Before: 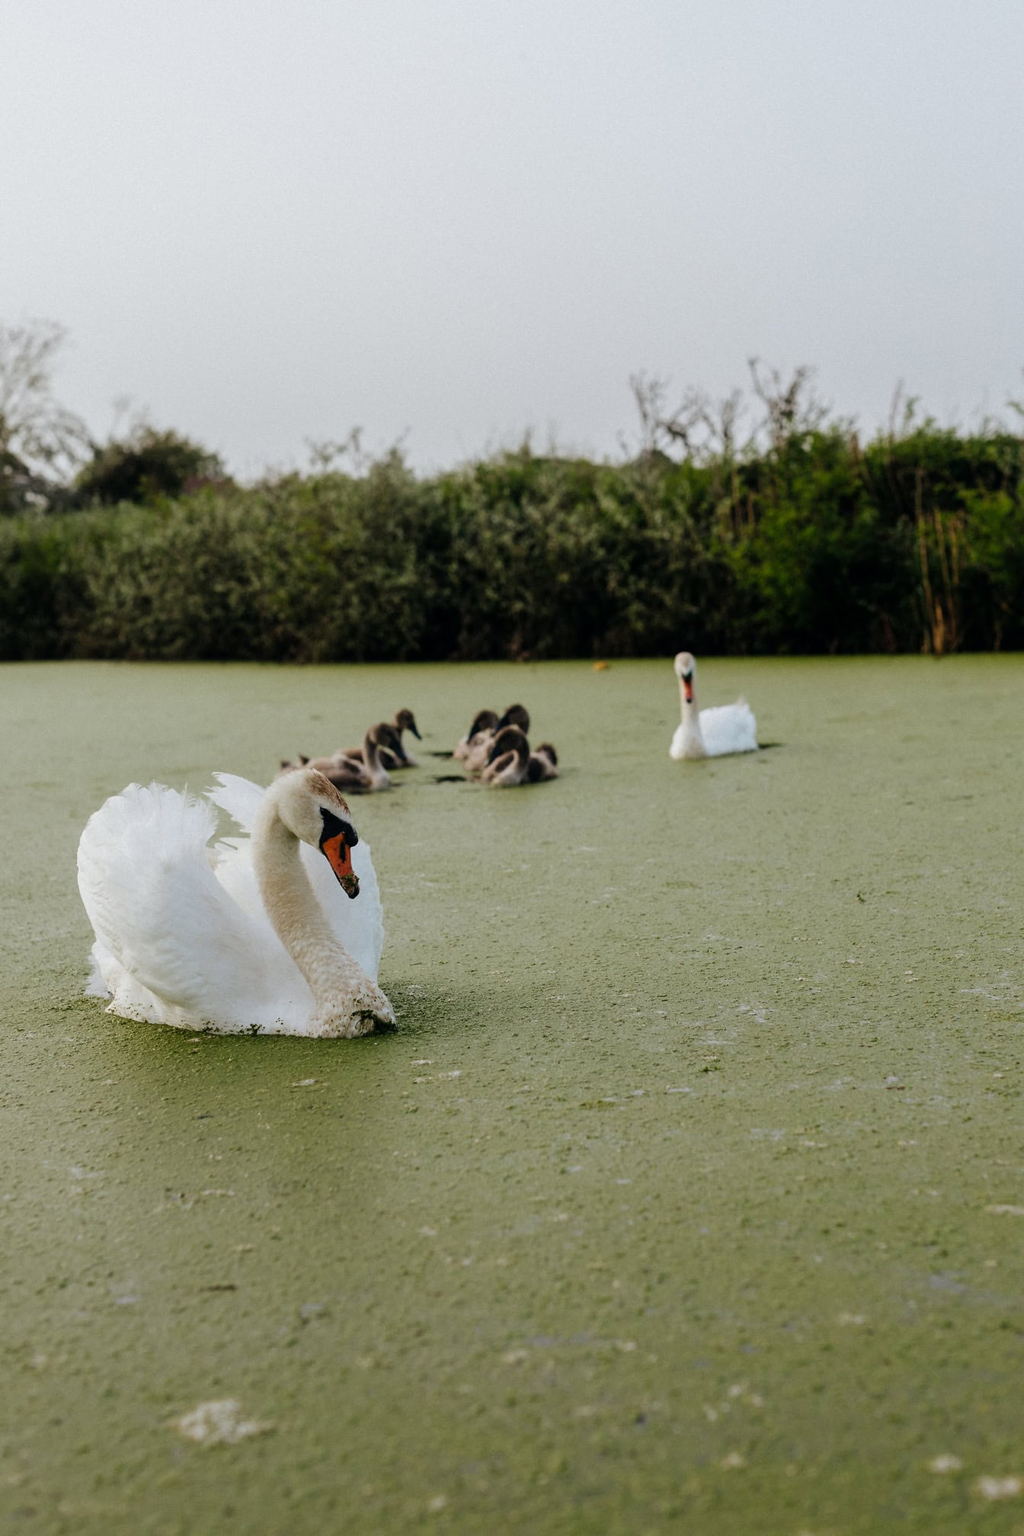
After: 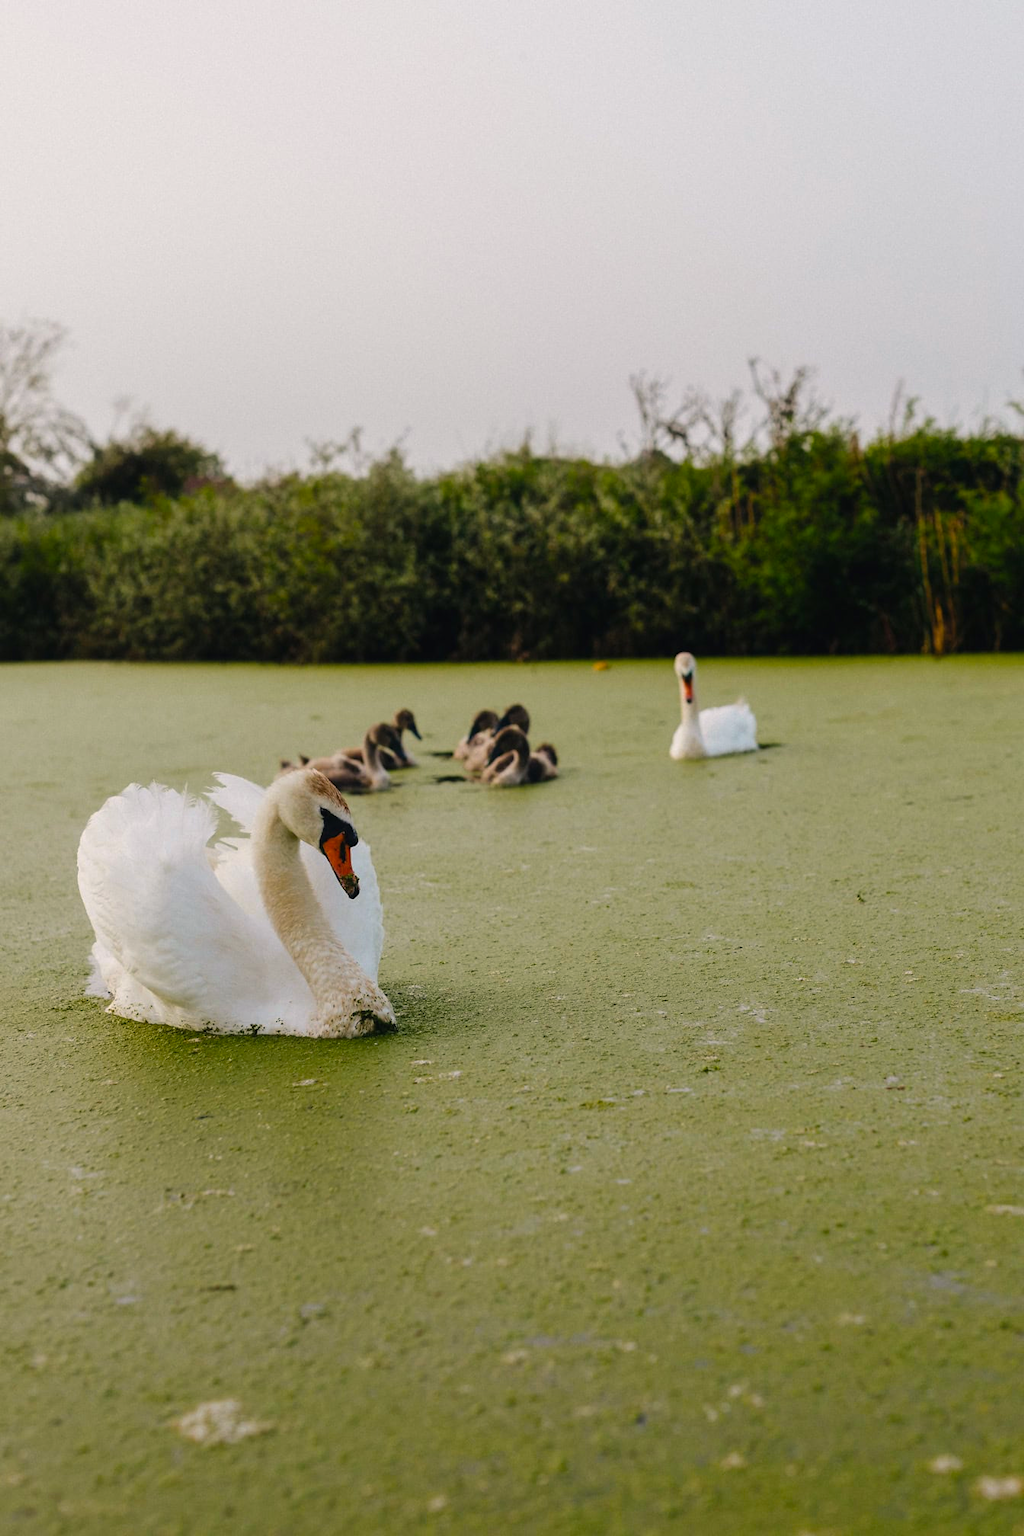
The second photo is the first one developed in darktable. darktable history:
color balance rgb: highlights gain › chroma 1.692%, highlights gain › hue 56.5°, global offset › luminance 0.254%, linear chroma grading › global chroma 5.979%, perceptual saturation grading › global saturation 19.425%, global vibrance 20%
